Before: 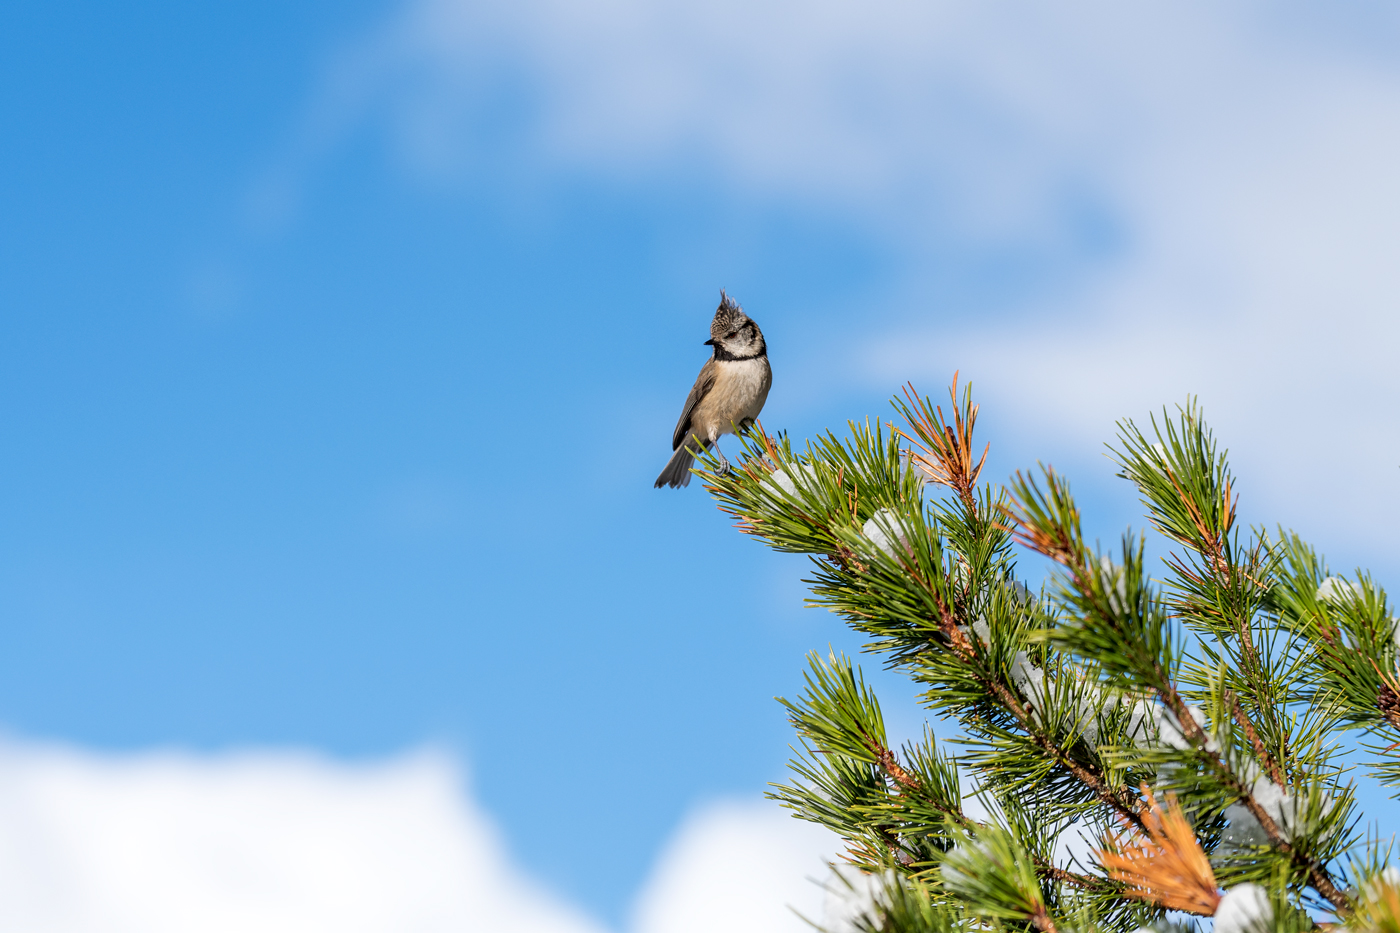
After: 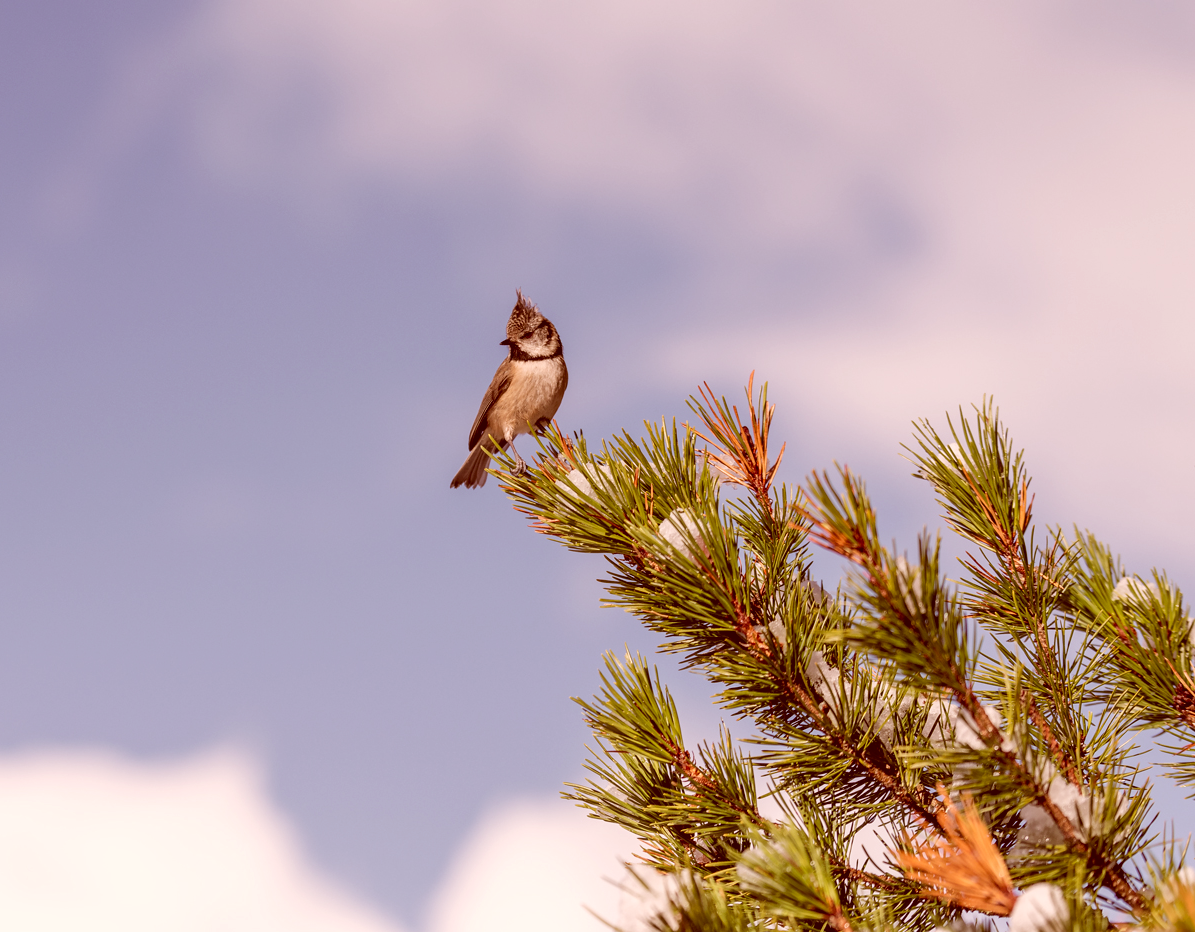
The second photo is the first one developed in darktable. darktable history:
color correction: highlights a* 9.03, highlights b* 8.71, shadows a* 40, shadows b* 40, saturation 0.8
crop and rotate: left 14.584%
